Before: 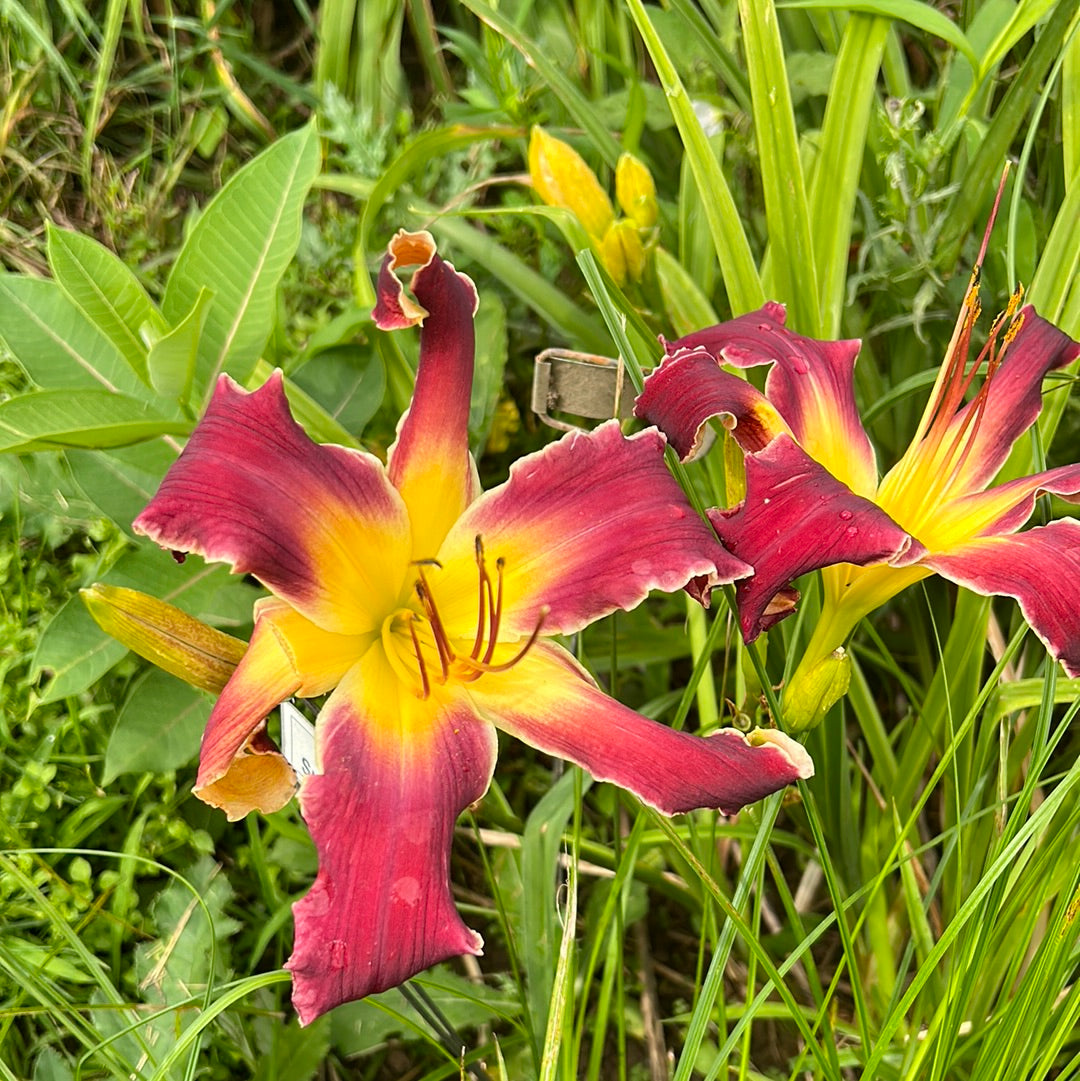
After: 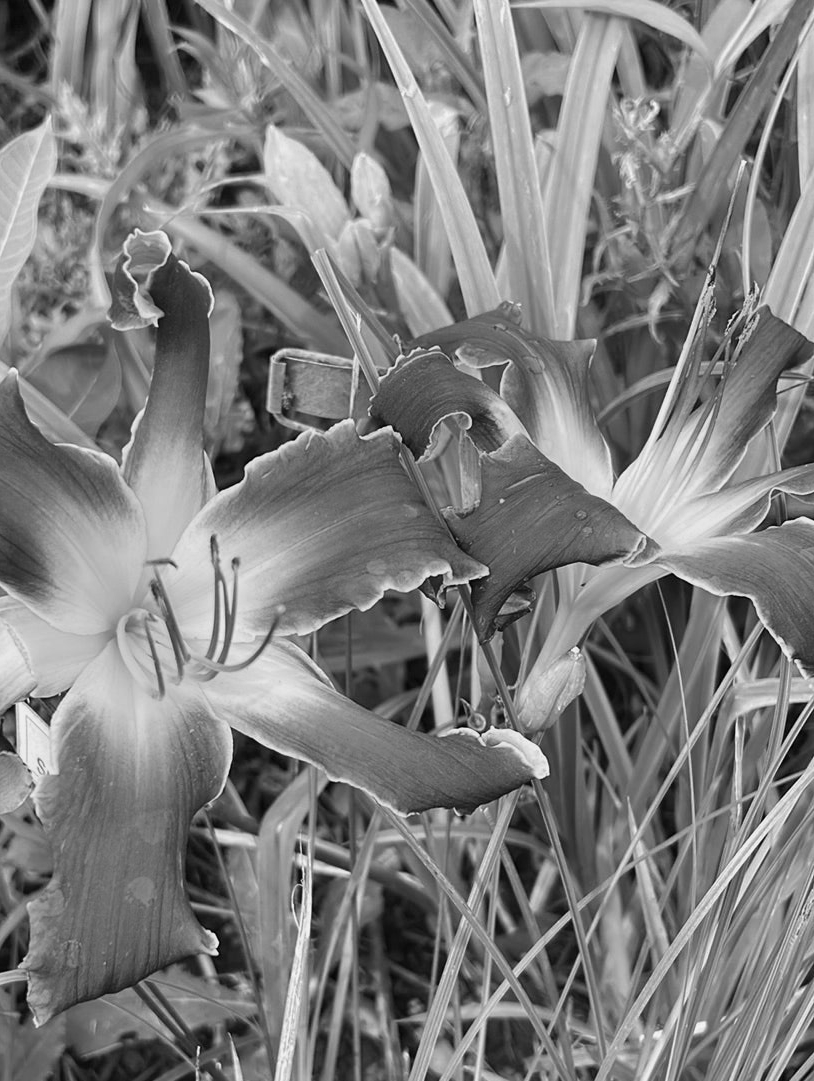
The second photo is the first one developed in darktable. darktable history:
crop and rotate: left 24.6%
monochrome: a -92.57, b 58.91
